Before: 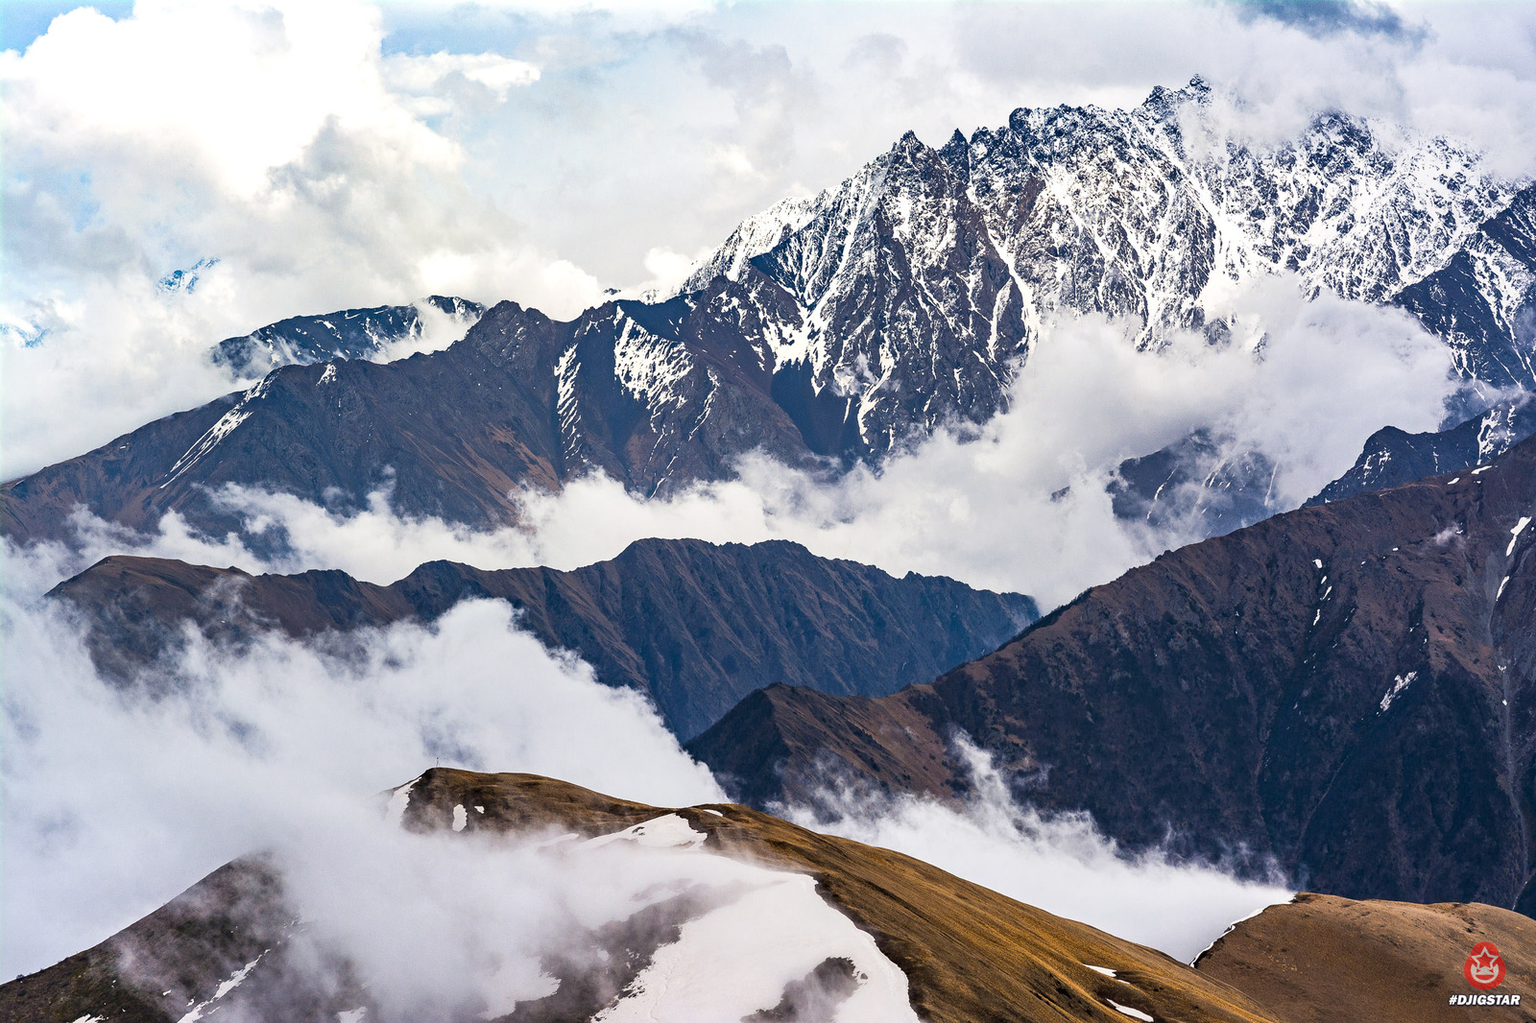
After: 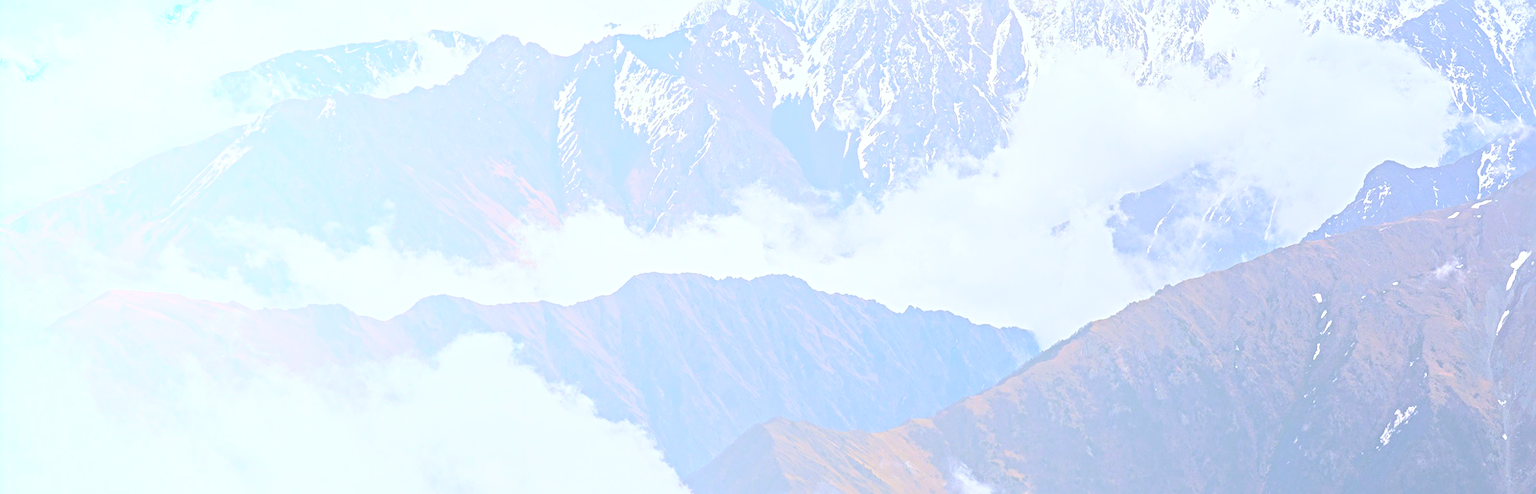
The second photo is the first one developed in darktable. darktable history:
sharpen: radius 4
crop and rotate: top 26.056%, bottom 25.543%
contrast brightness saturation: saturation -0.05
bloom: size 70%, threshold 25%, strength 70%
color calibration: output R [1.003, 0.027, -0.041, 0], output G [-0.018, 1.043, -0.038, 0], output B [0.071, -0.086, 1.017, 0], illuminant as shot in camera, x 0.359, y 0.362, temperature 4570.54 K
